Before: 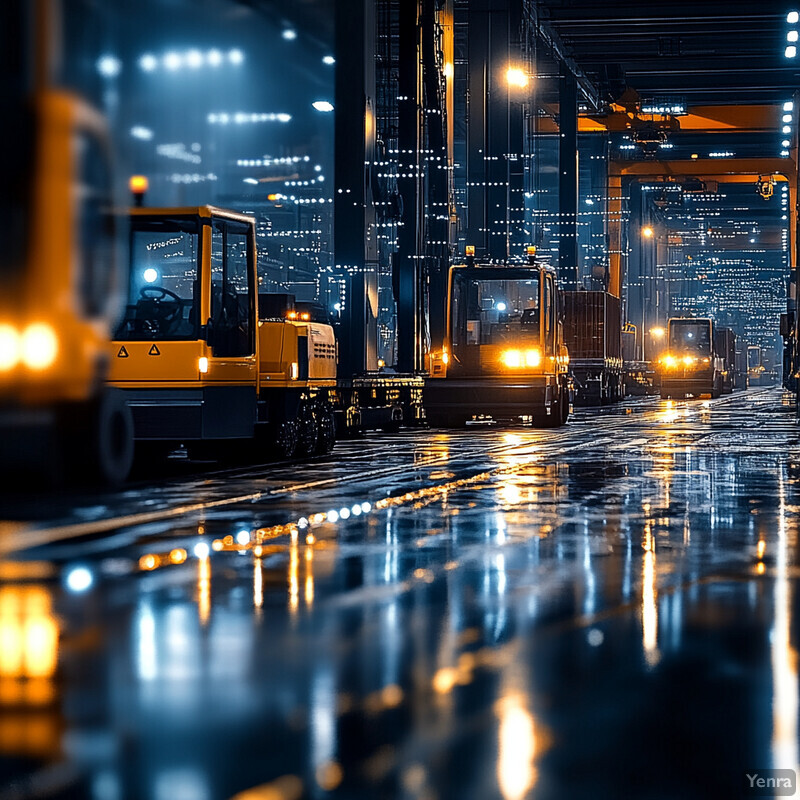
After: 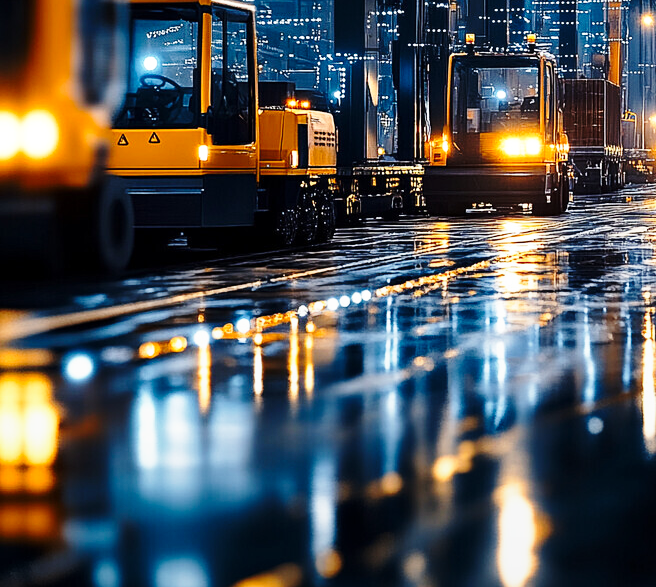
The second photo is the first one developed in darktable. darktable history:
crop: top 26.531%, right 17.959%
base curve: curves: ch0 [(0, 0) (0.028, 0.03) (0.121, 0.232) (0.46, 0.748) (0.859, 0.968) (1, 1)], preserve colors none
graduated density: rotation -180°, offset 27.42
